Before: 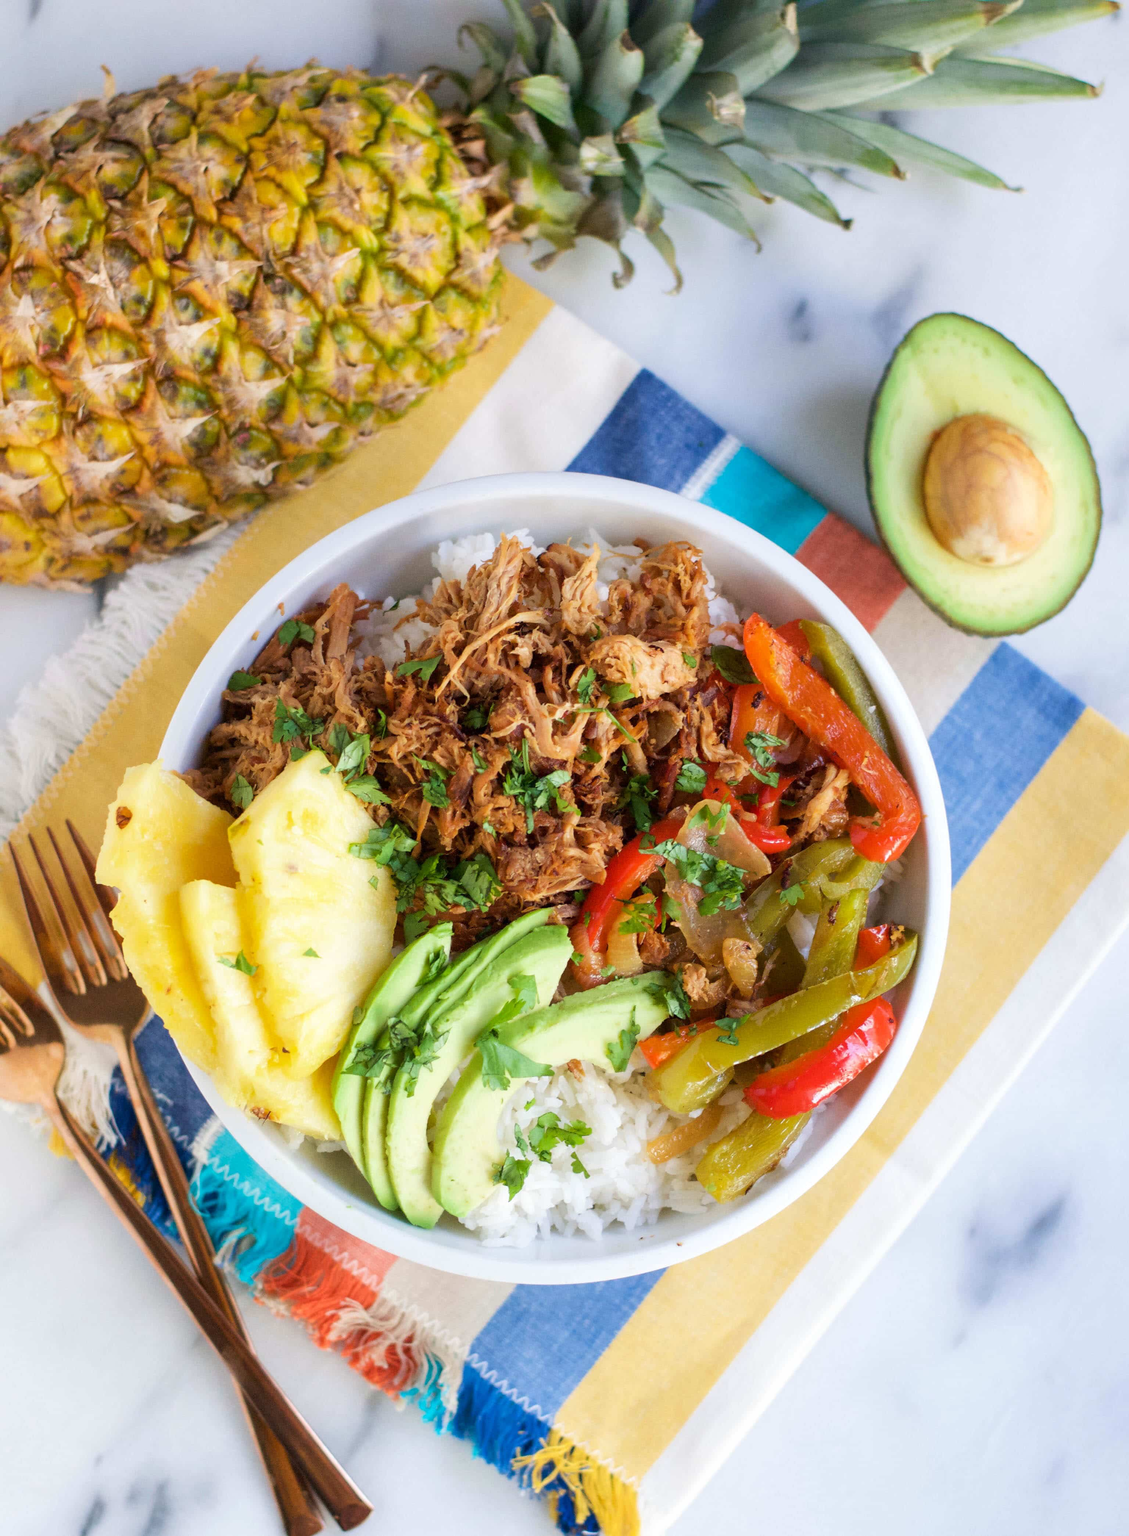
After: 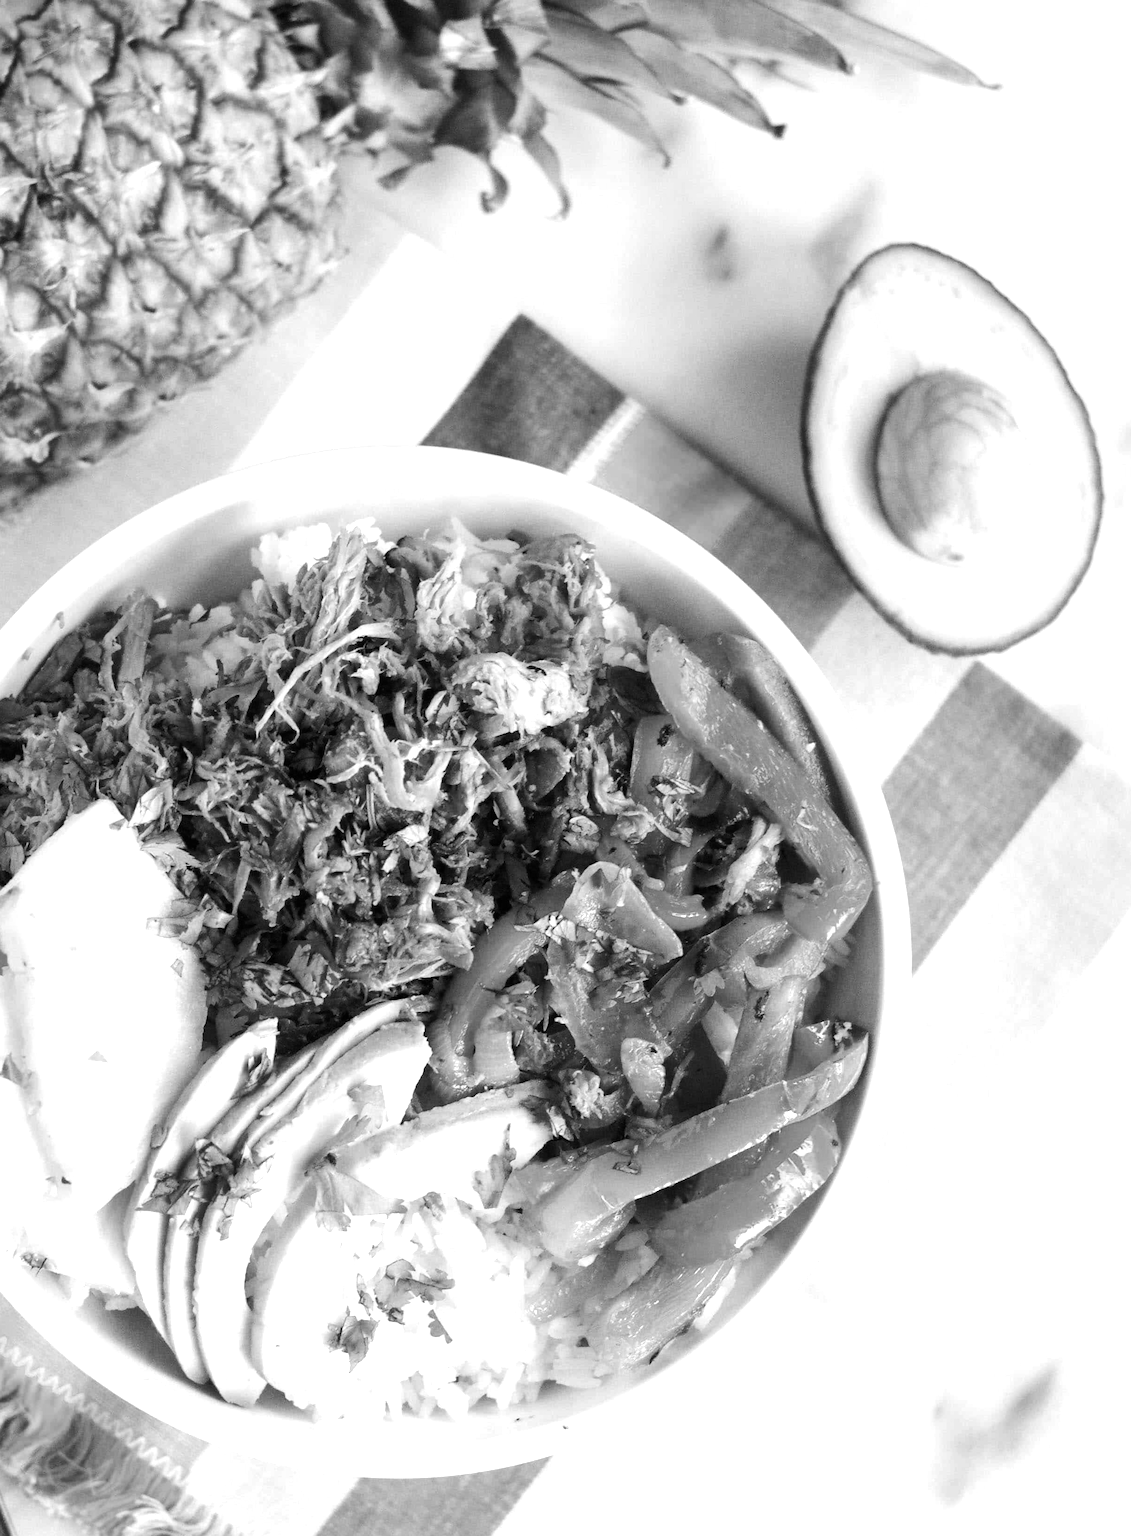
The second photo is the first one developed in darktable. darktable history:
contrast brightness saturation: contrast 0.01, saturation -0.05
monochrome: on, module defaults
crop and rotate: left 20.74%, top 7.912%, right 0.375%, bottom 13.378%
tone equalizer: -8 EV -0.75 EV, -7 EV -0.7 EV, -6 EV -0.6 EV, -5 EV -0.4 EV, -3 EV 0.4 EV, -2 EV 0.6 EV, -1 EV 0.7 EV, +0 EV 0.75 EV, edges refinement/feathering 500, mask exposure compensation -1.57 EV, preserve details no
